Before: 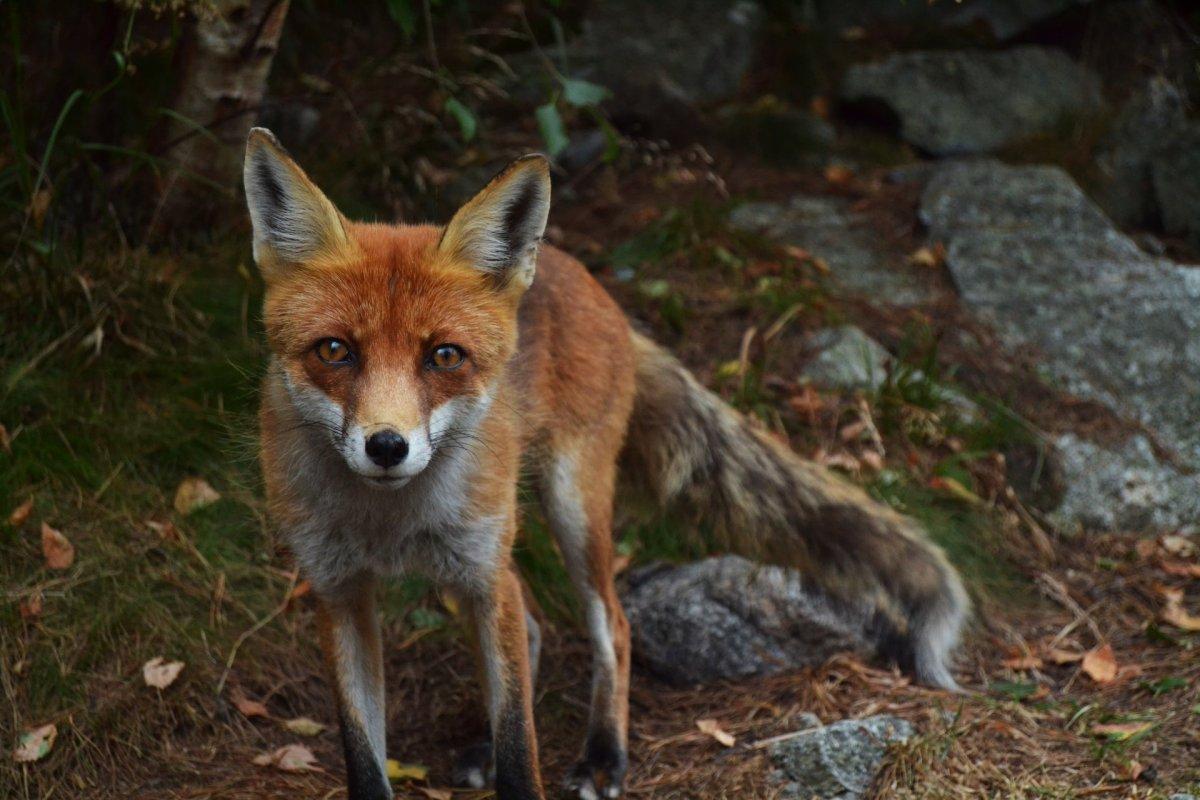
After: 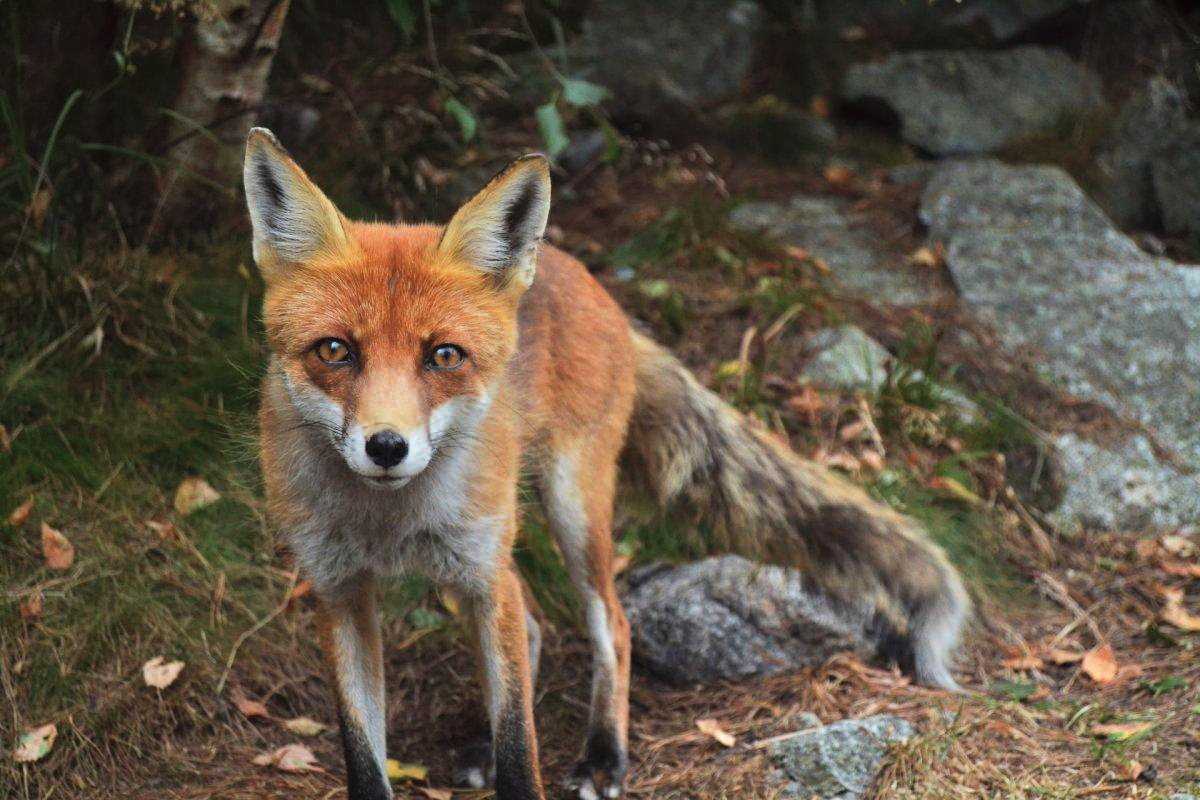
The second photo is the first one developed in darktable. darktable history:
tone equalizer: -8 EV 0.001 EV, -7 EV -0.004 EV, -6 EV 0.009 EV, -5 EV 0.032 EV, -4 EV 0.276 EV, -3 EV 0.644 EV, -2 EV 0.584 EV, -1 EV 0.187 EV, +0 EV 0.024 EV
contrast brightness saturation: brightness 0.15
